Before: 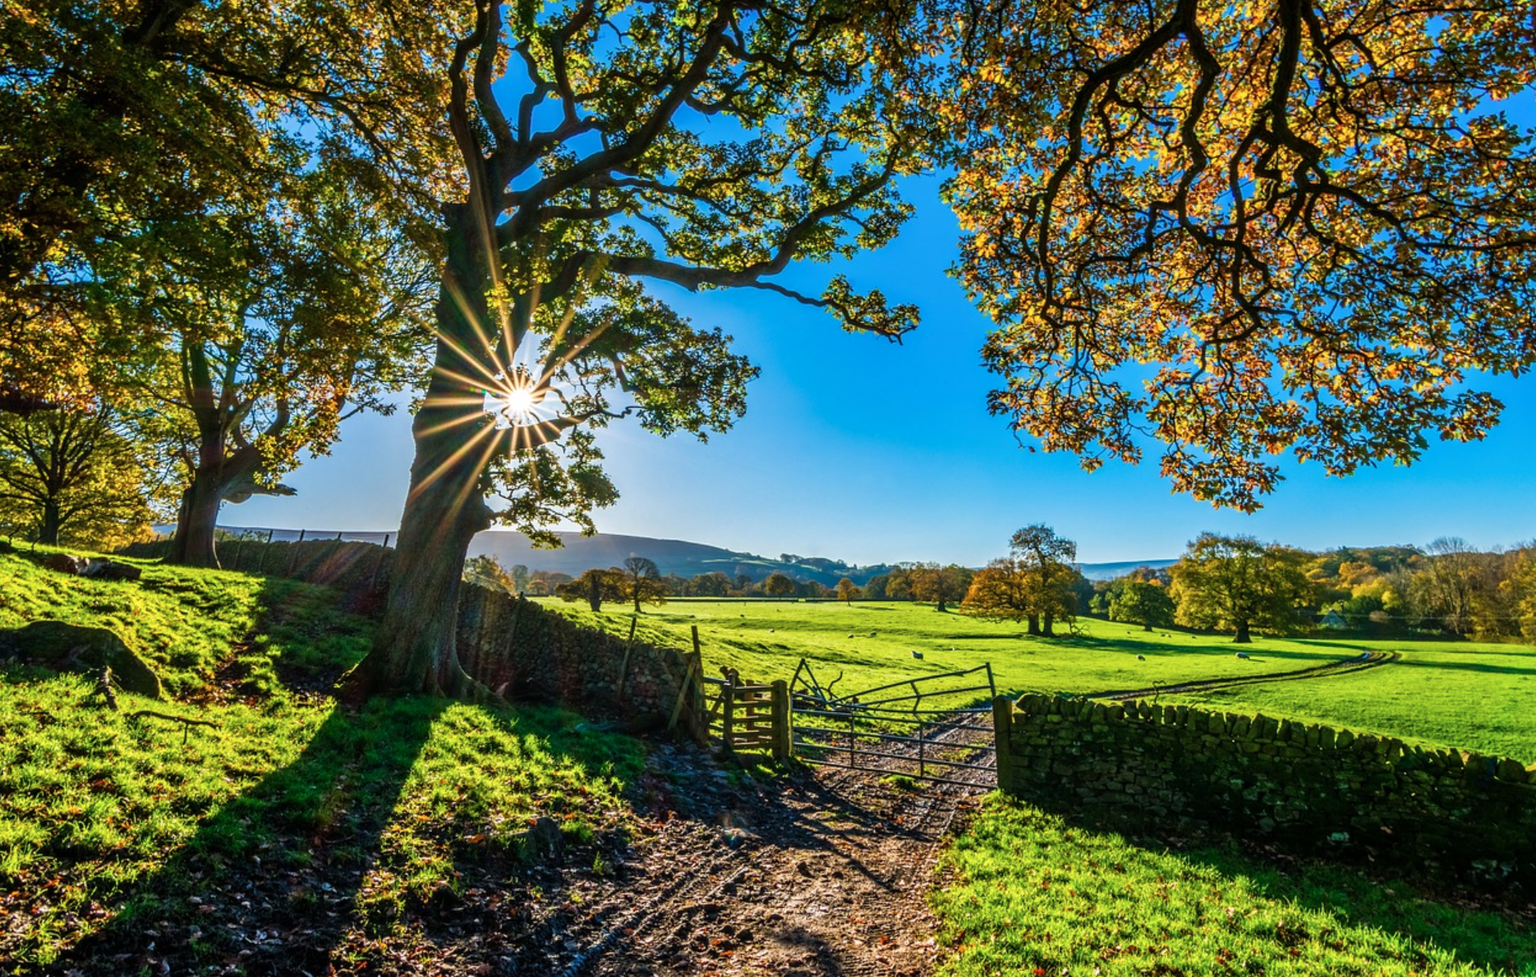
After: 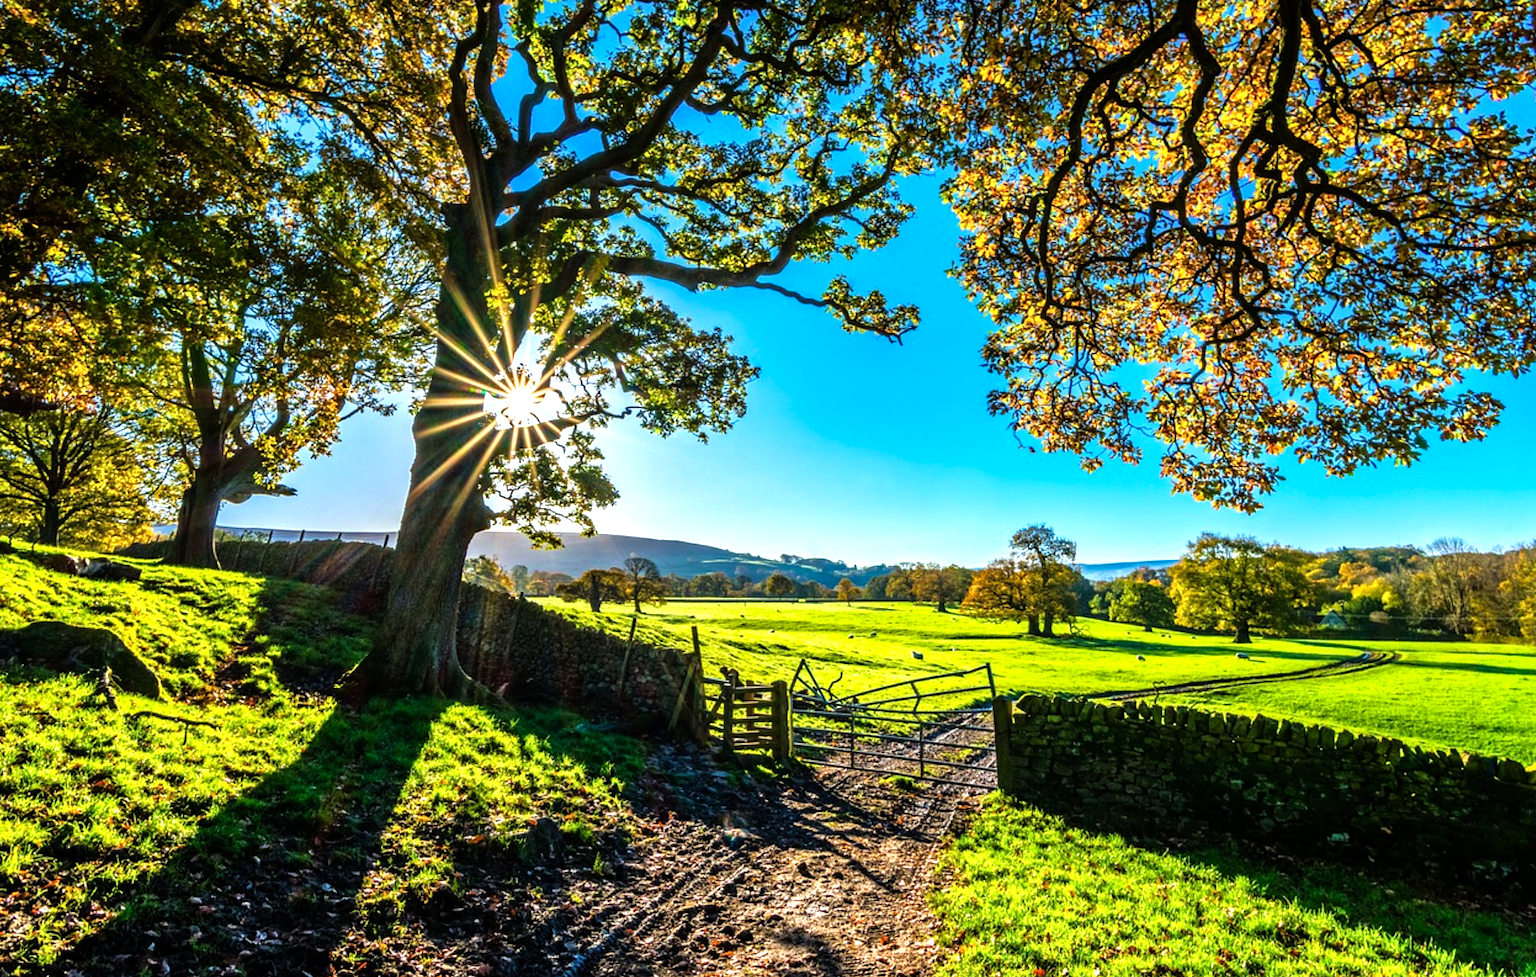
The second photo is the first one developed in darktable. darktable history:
tone equalizer: -8 EV -0.773 EV, -7 EV -0.738 EV, -6 EV -0.625 EV, -5 EV -0.415 EV, -3 EV 0.372 EV, -2 EV 0.6 EV, -1 EV 0.696 EV, +0 EV 0.756 EV, smoothing 1
haze removal: adaptive false
